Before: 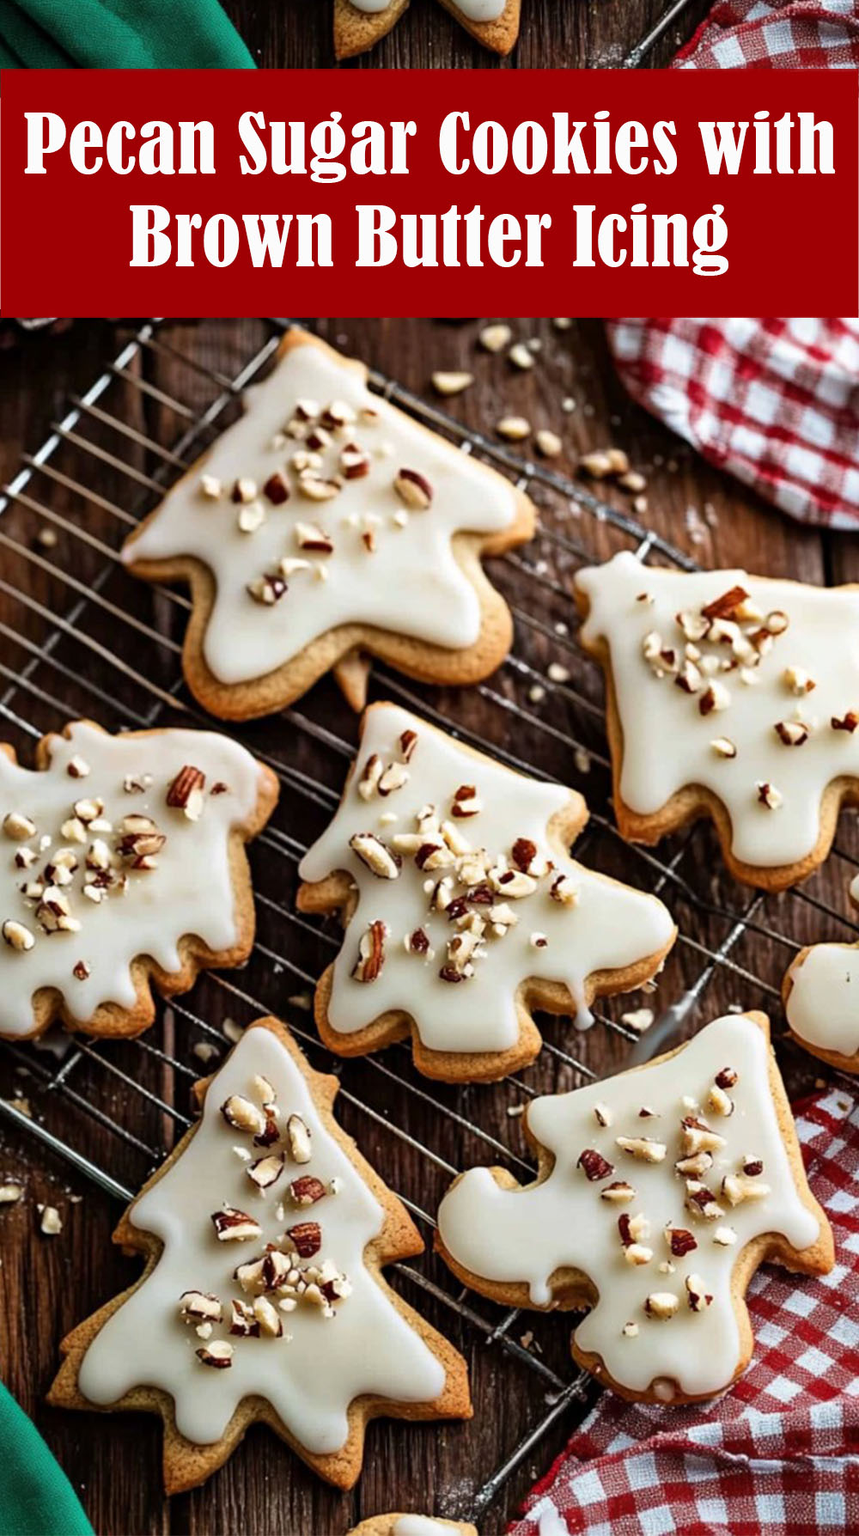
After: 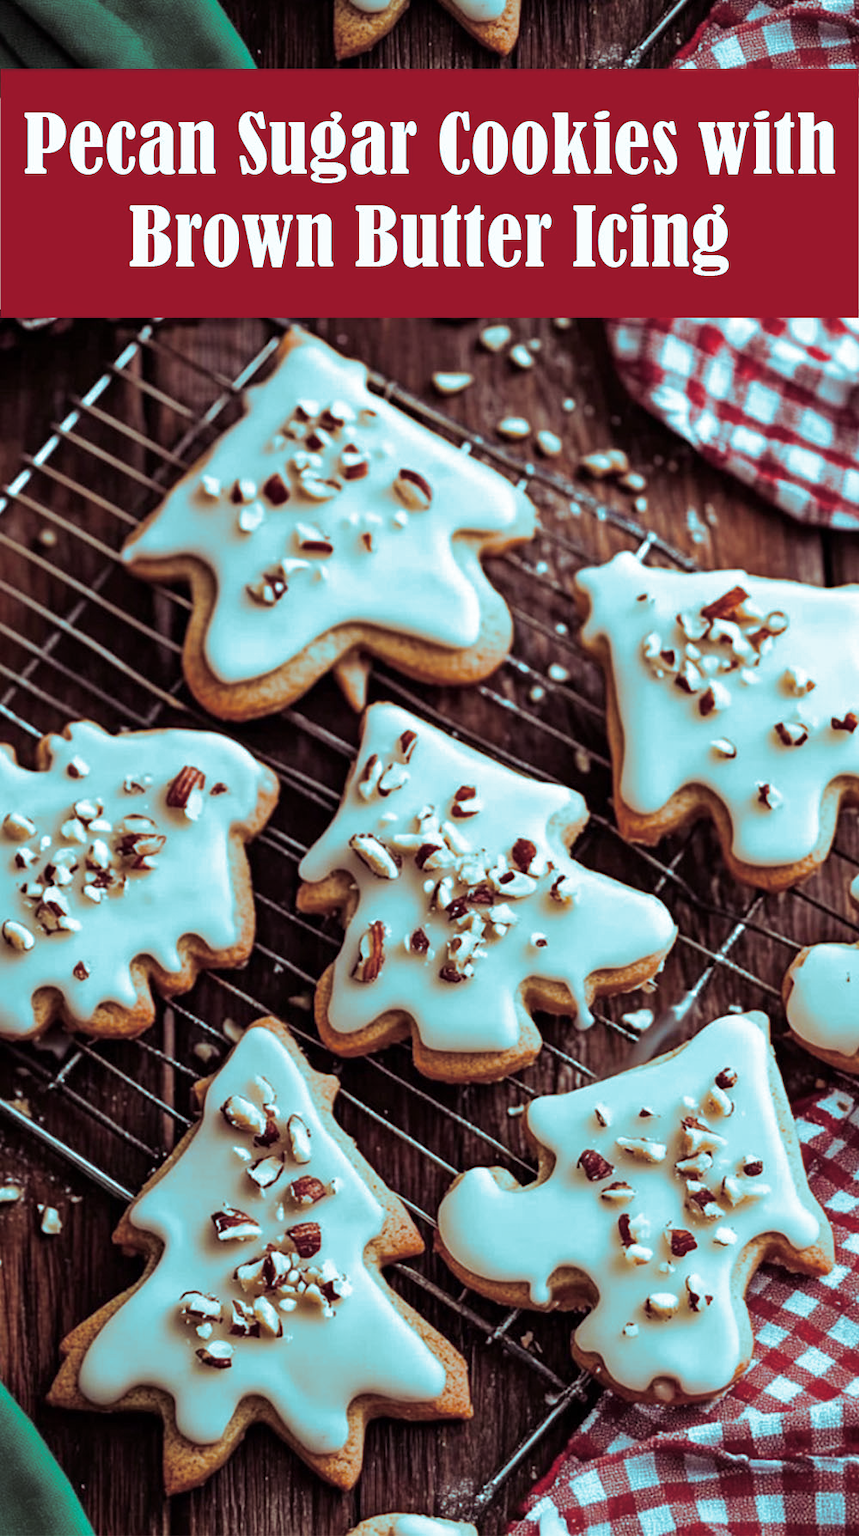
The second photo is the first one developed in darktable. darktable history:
split-toning: shadows › hue 327.6°, highlights › hue 198°, highlights › saturation 0.55, balance -21.25, compress 0%
tone equalizer: on, module defaults
